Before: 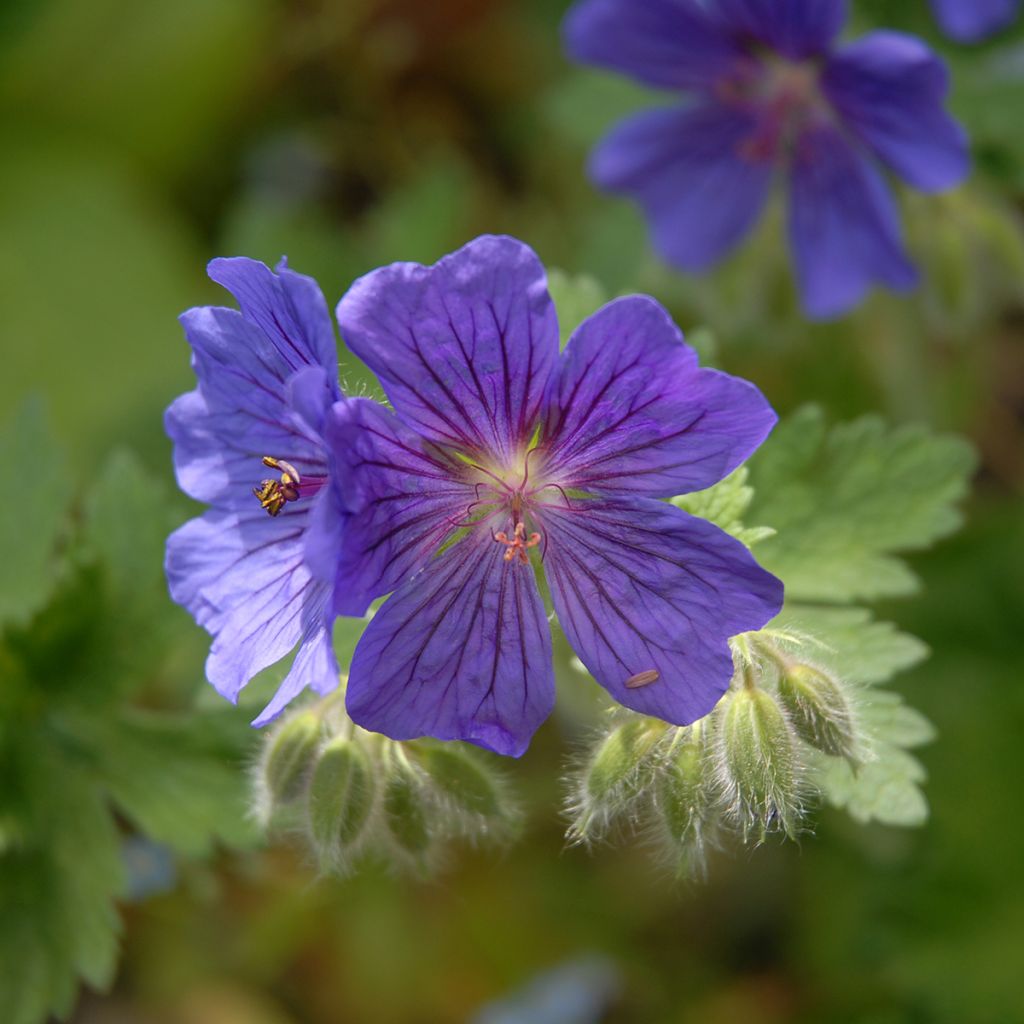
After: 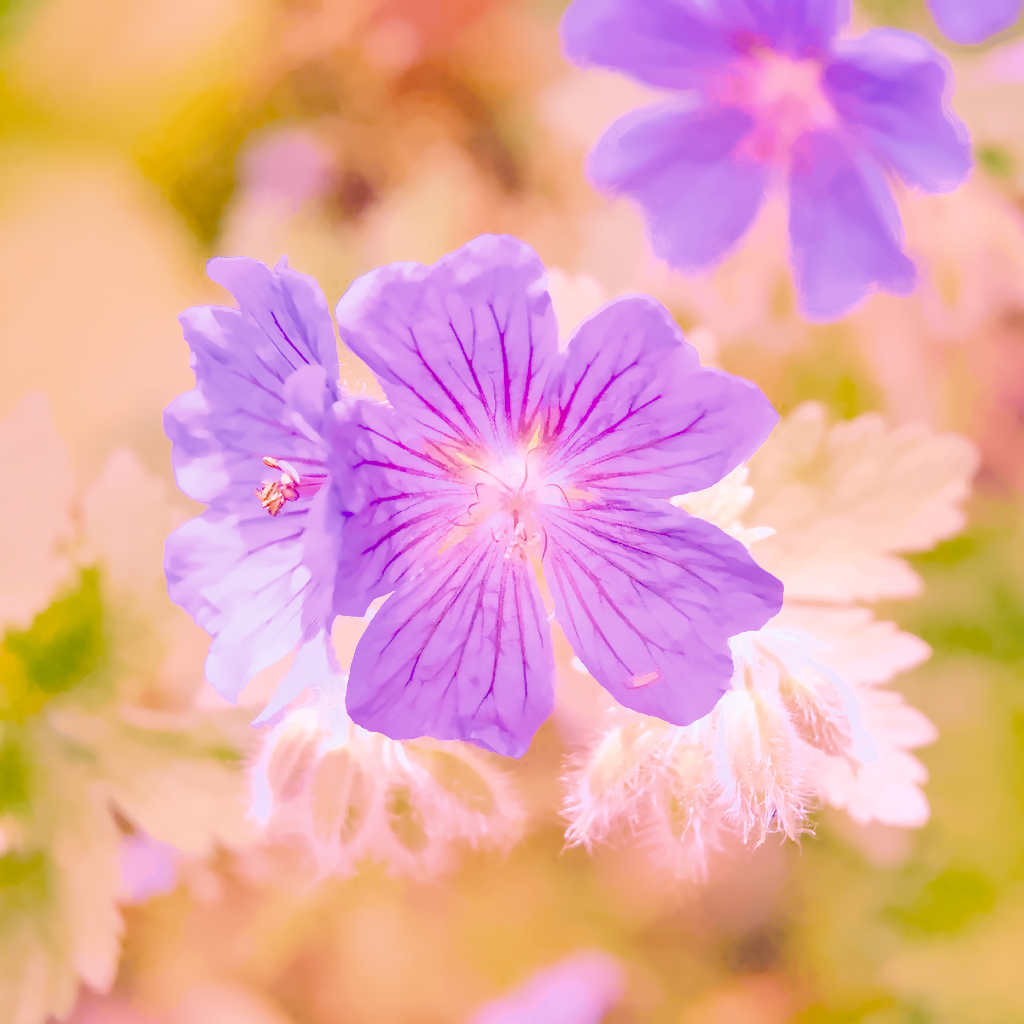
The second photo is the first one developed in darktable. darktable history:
white balance: red 2.229, blue 1.46
highlight reconstruction: on, module defaults
hot pixels: on, module defaults
denoise (profiled): preserve shadows 1.52, scattering 0.002, a [-1, 0, 0], compensate highlight preservation false
lens correction: scale 1, crop 1, focal 16, aperture 5.6, distance 1000, camera "Canon EOS RP", lens "Canon RF 16mm F2.8 STM"
haze removal: compatibility mode true, adaptive false
exposure "Canon RP Default?": black level correction 0, exposure 1.1 EV, compensate exposure bias true, compensate highlight preservation false
color calibration "As Shot": illuminant as shot in camera, x 0.358, y 0.373, temperature 4628.91 K
filmic rgb: black relative exposure -7.65 EV, white relative exposure 4.56 EV, hardness 3.61, contrast 1.25
shadows and highlights: on, module defaults
local contrast: on, module defaults
velvia: on, module defaults
color balance rgb "basic colorfulness: standard": perceptual saturation grading › global saturation 20%, perceptual saturation grading › highlights -25%, perceptual saturation grading › shadows 25%
